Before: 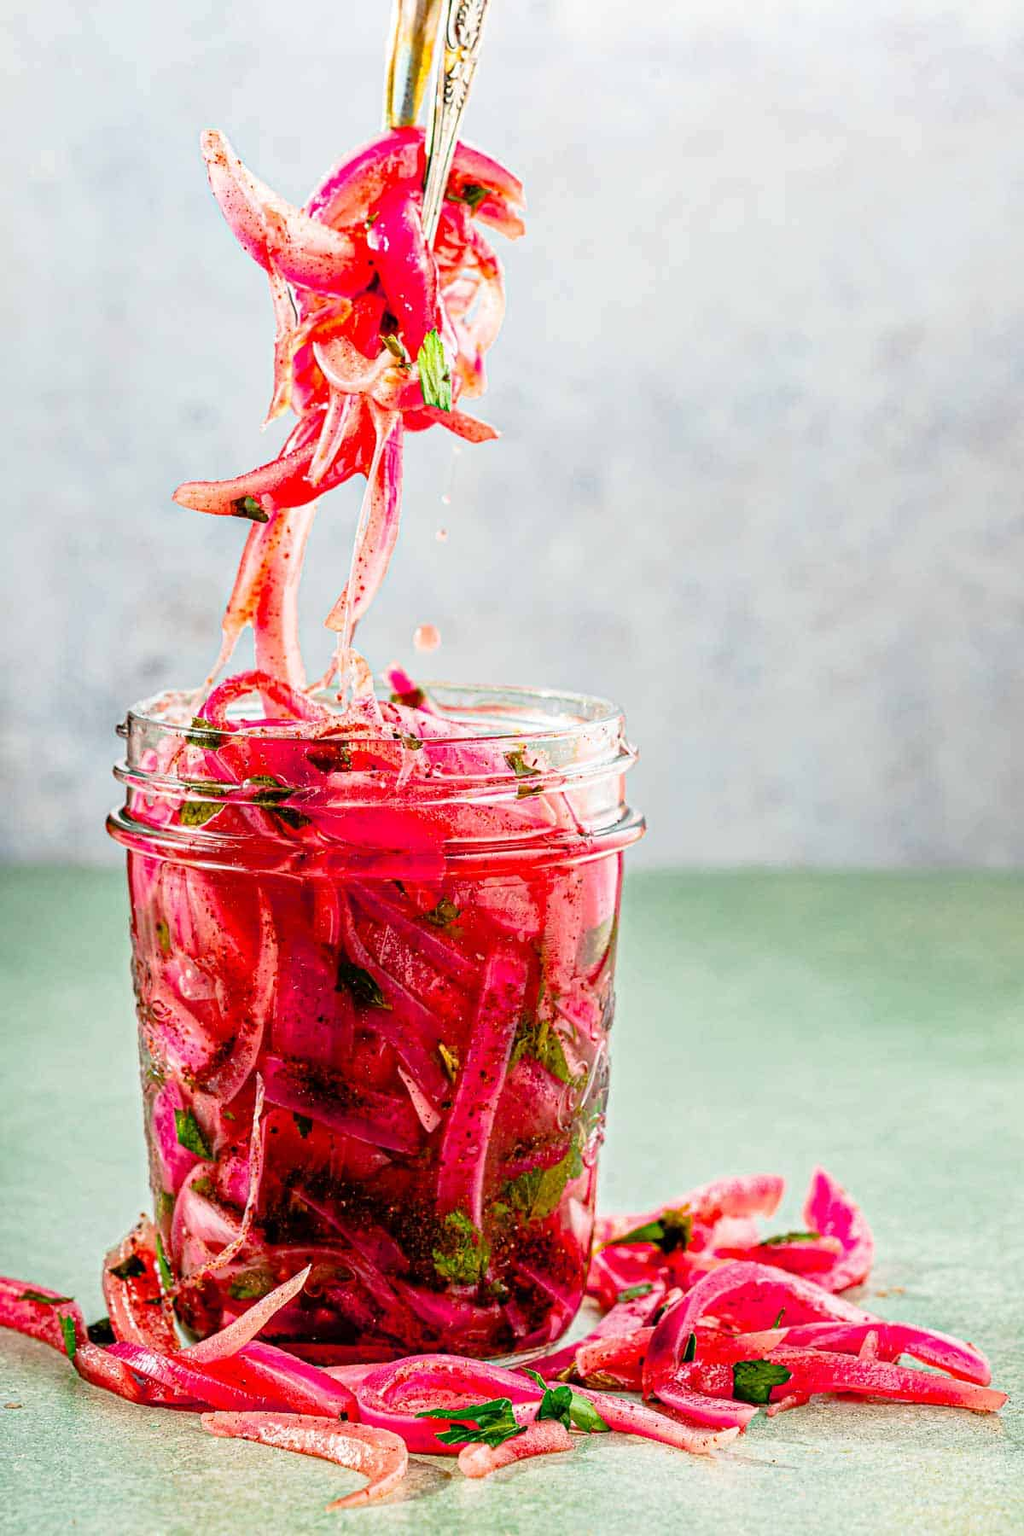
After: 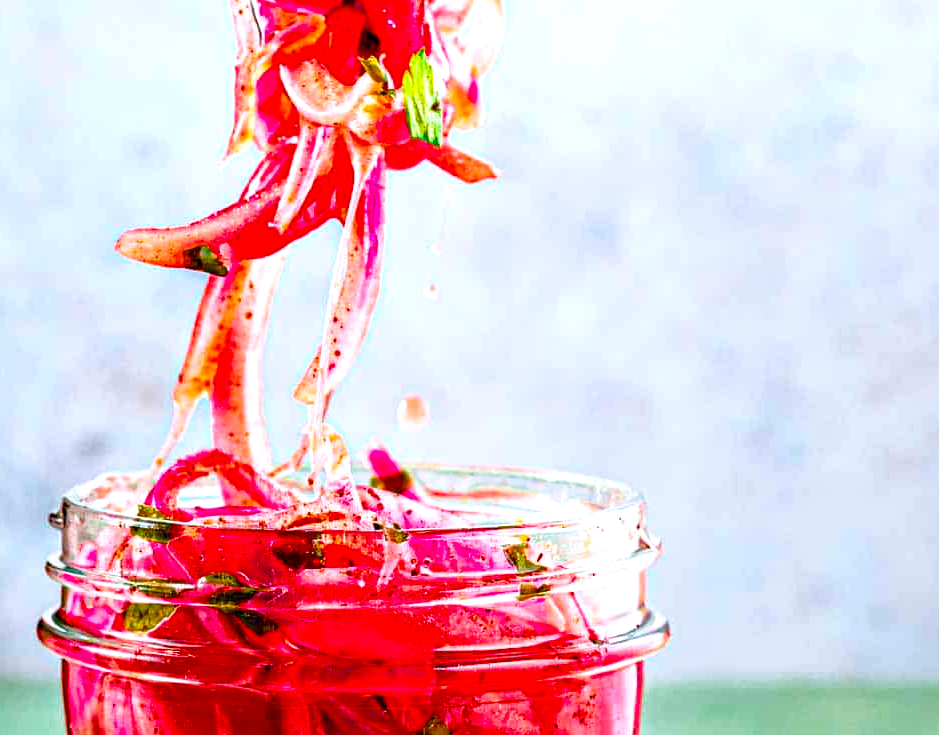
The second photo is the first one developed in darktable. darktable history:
color balance rgb: highlights gain › luminance 15.016%, perceptual saturation grading › global saturation 36.424%, perceptual saturation grading › shadows 34.943%, perceptual brilliance grading › highlights 11.529%, contrast -10.246%
color calibration: illuminant as shot in camera, x 0.358, y 0.373, temperature 4628.91 K
crop: left 7.292%, top 18.683%, right 14.403%, bottom 40.478%
haze removal: strength 0.239, distance 0.247, compatibility mode true, adaptive false
